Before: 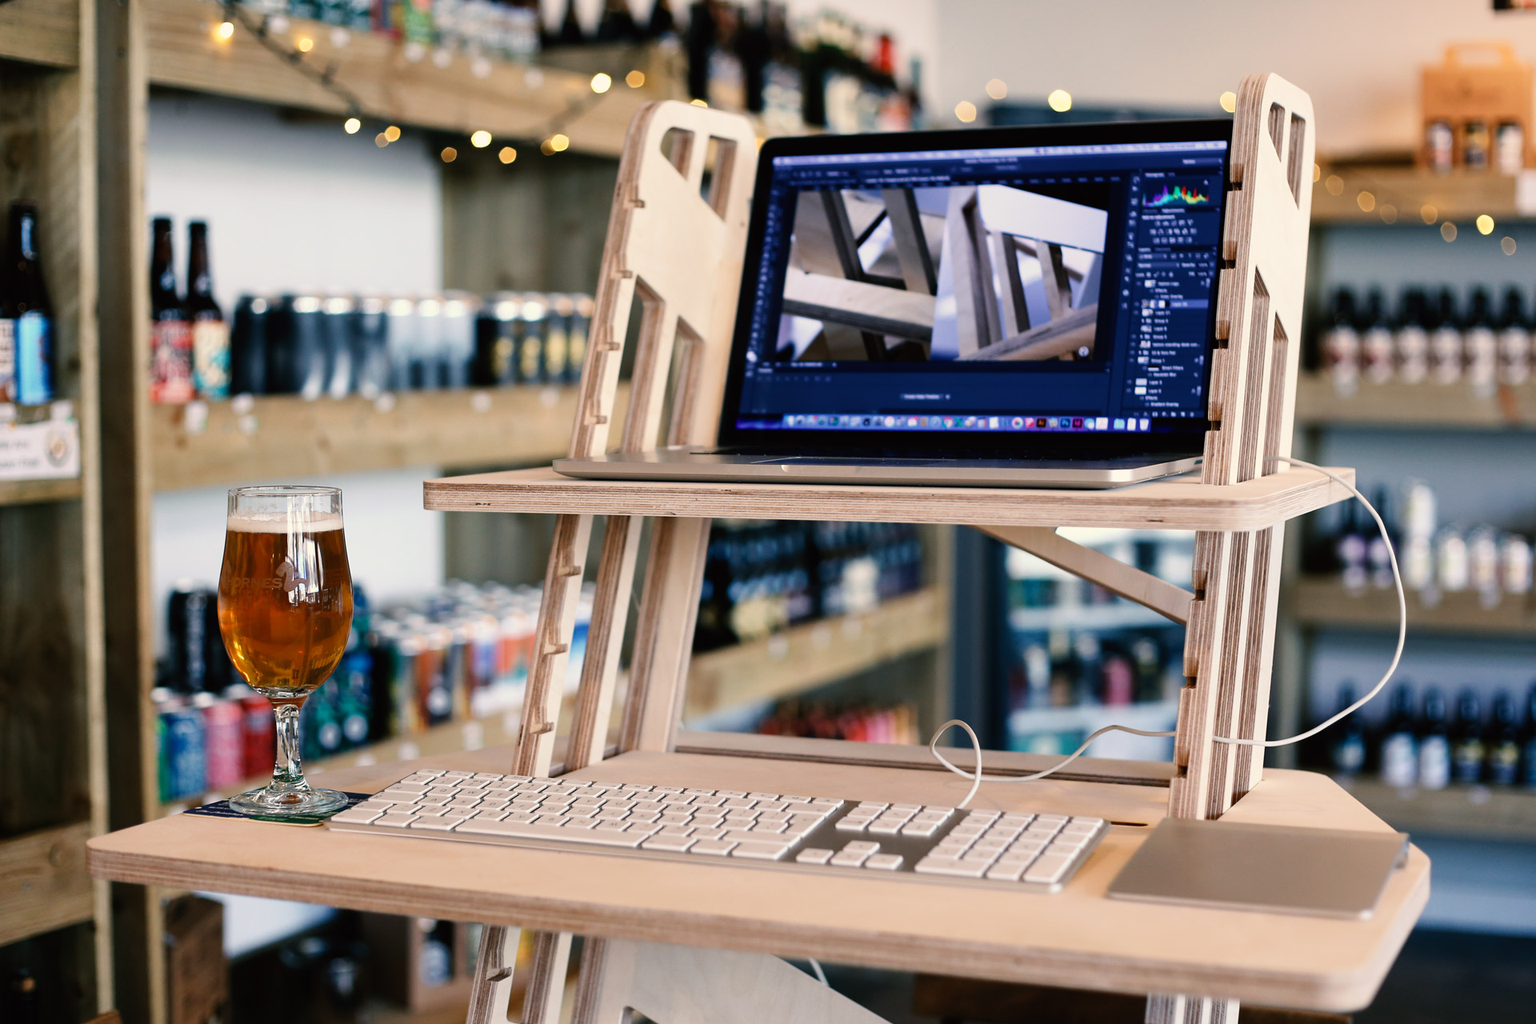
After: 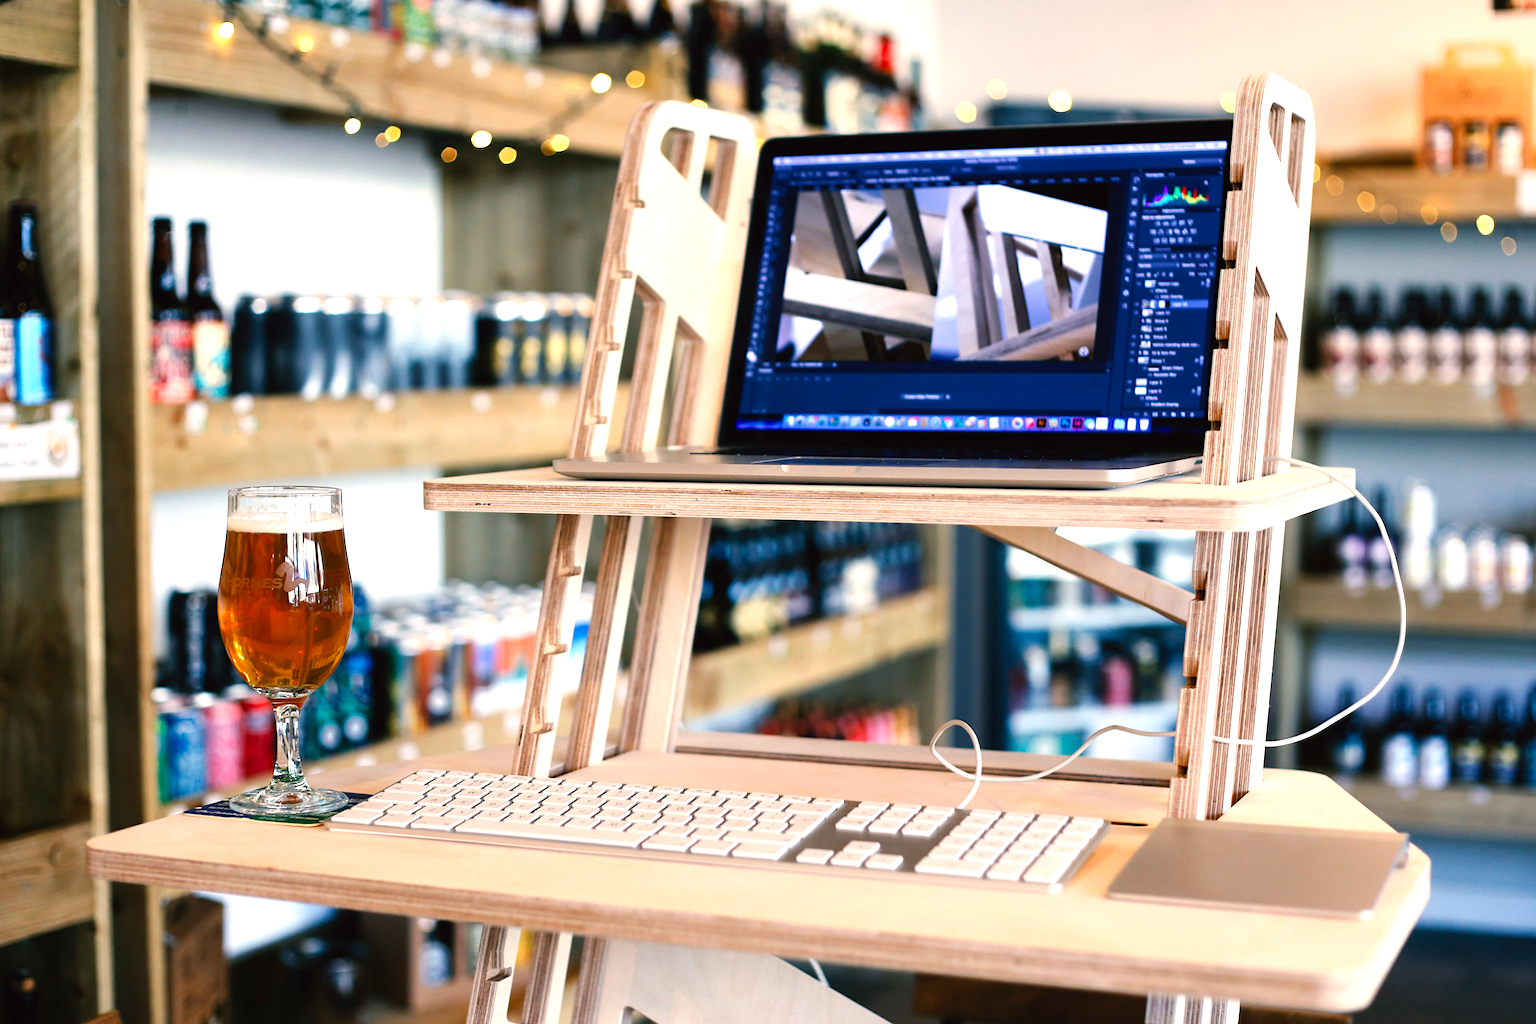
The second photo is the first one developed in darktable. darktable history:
contrast brightness saturation: saturation 0.18
exposure: black level correction 0, exposure 0.7 EV, compensate exposure bias true, compensate highlight preservation false
